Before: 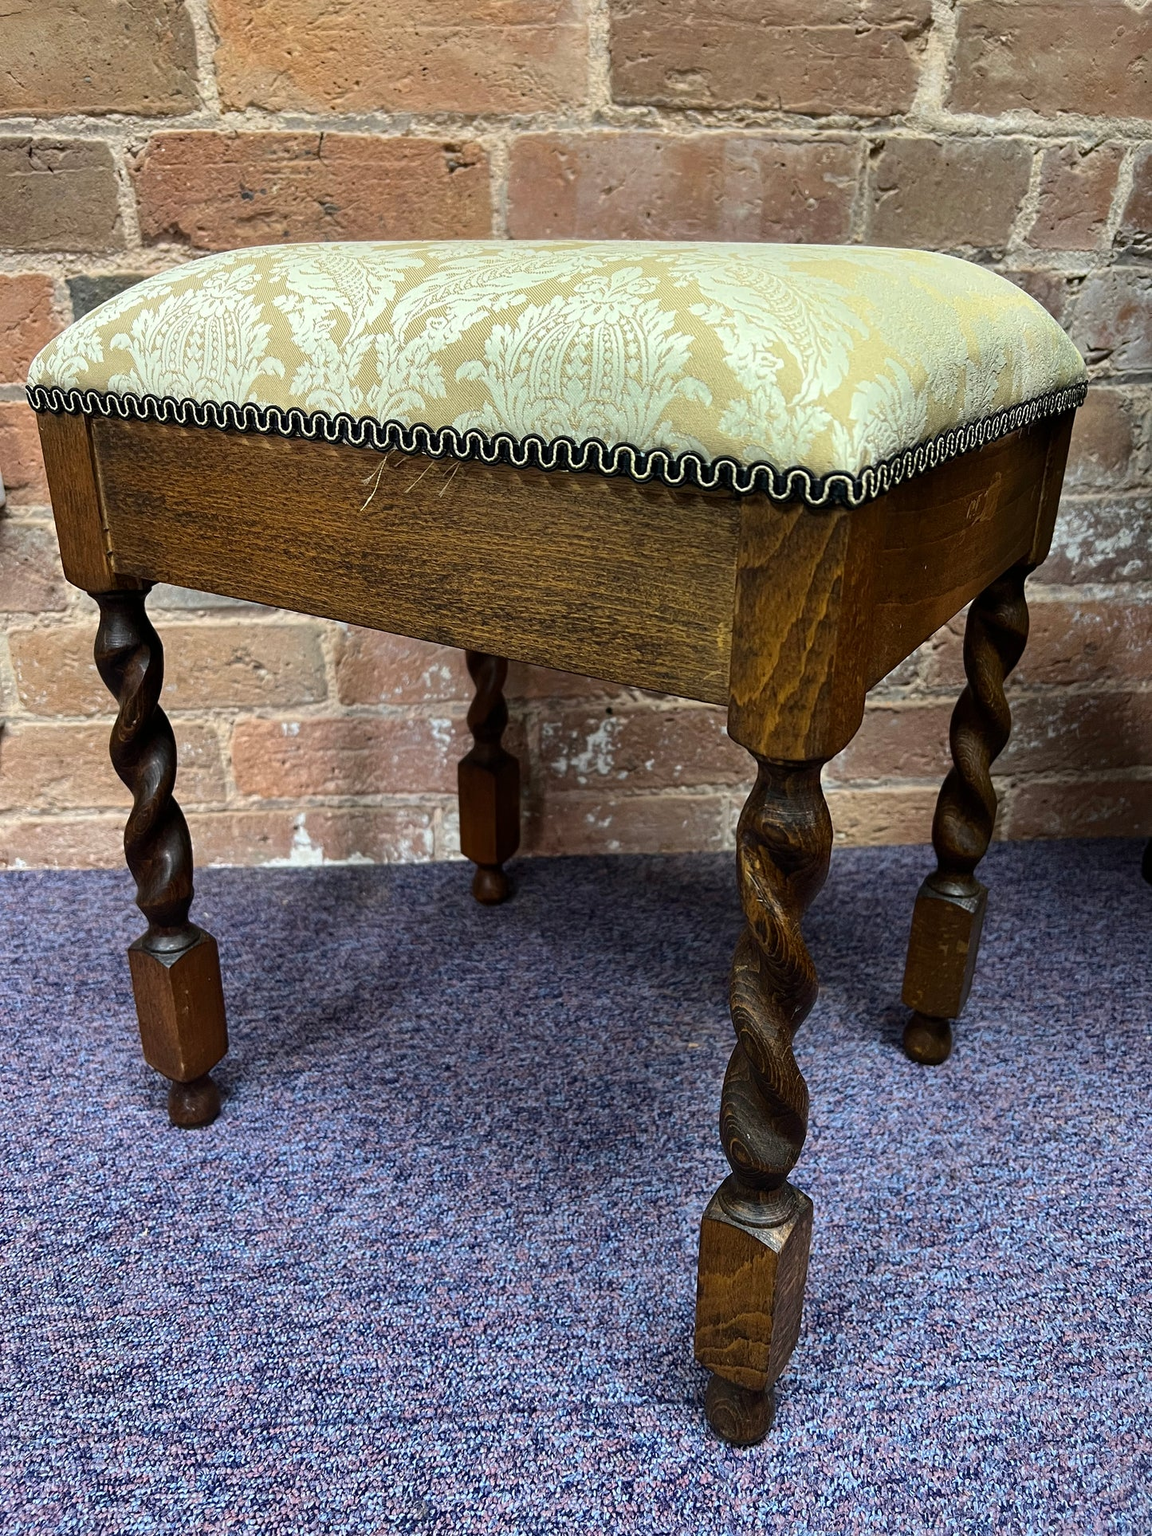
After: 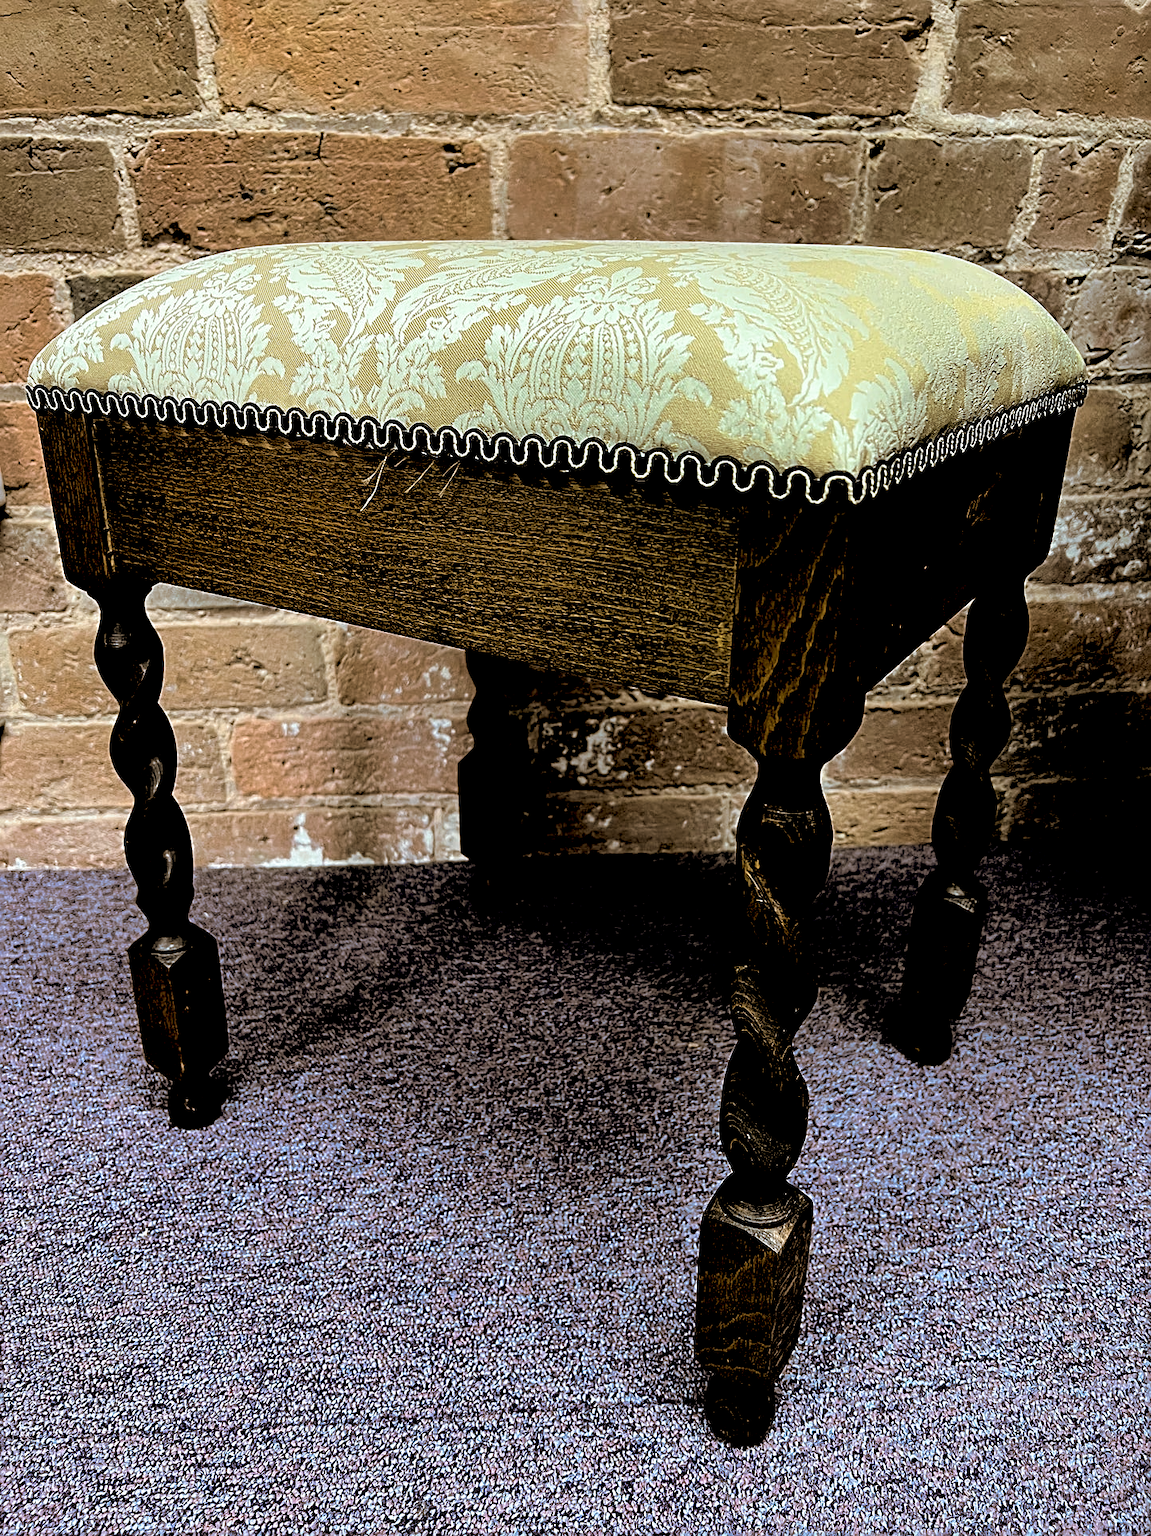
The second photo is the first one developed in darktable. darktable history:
split-toning: shadows › hue 37.98°, highlights › hue 185.58°, balance -55.261
exposure: black level correction 0.056, compensate highlight preservation false
sharpen: on, module defaults
